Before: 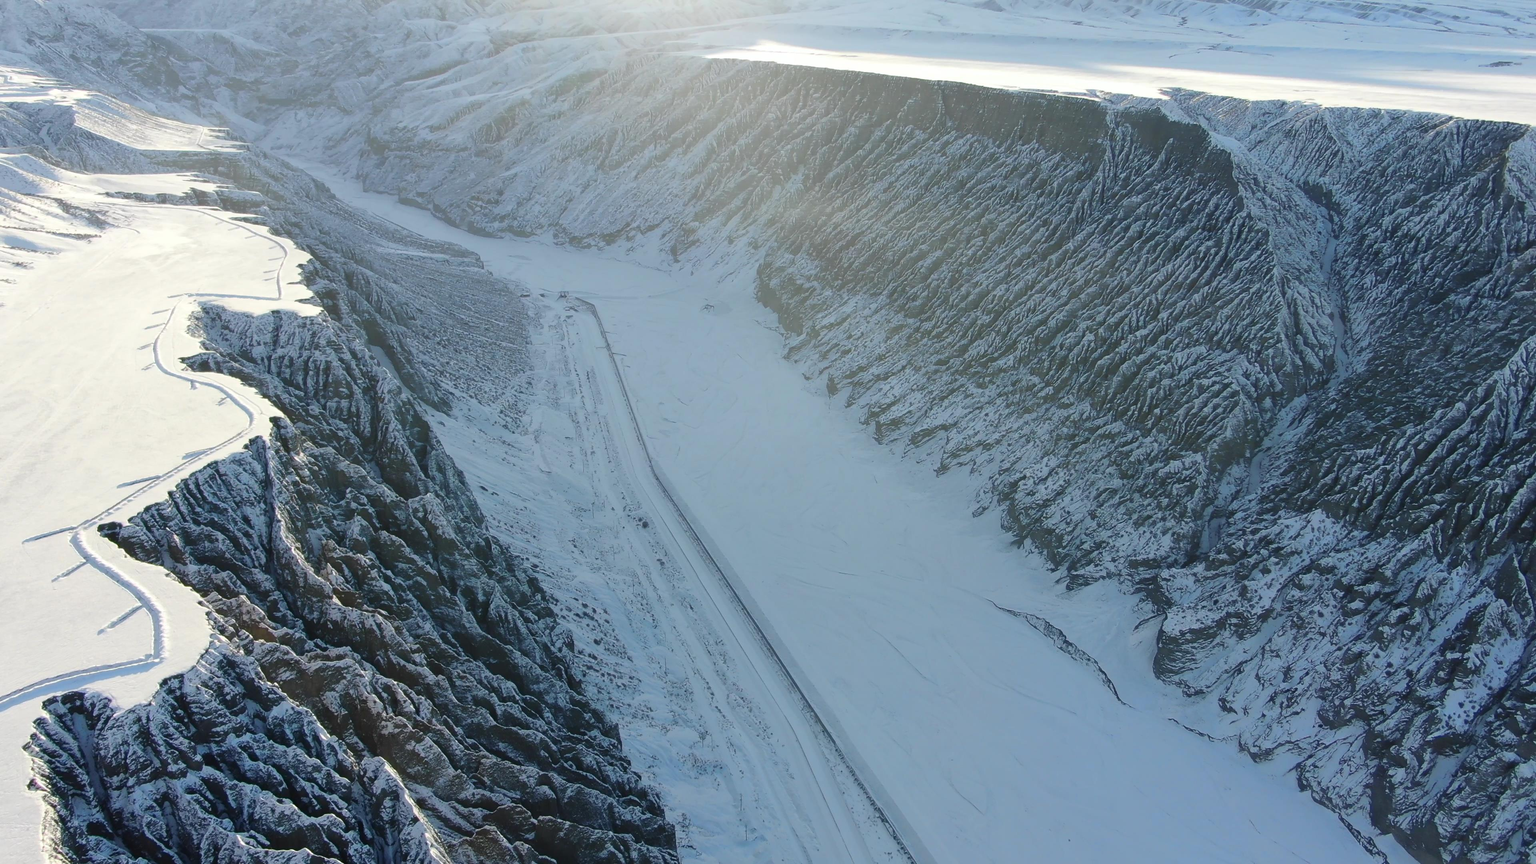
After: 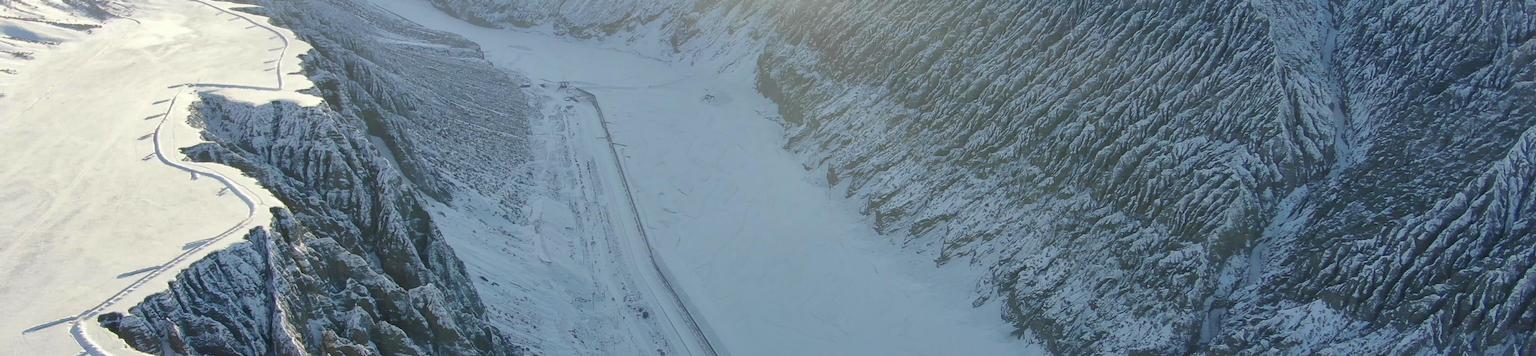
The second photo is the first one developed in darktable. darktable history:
shadows and highlights: on, module defaults
crop and rotate: top 24.341%, bottom 34.363%
